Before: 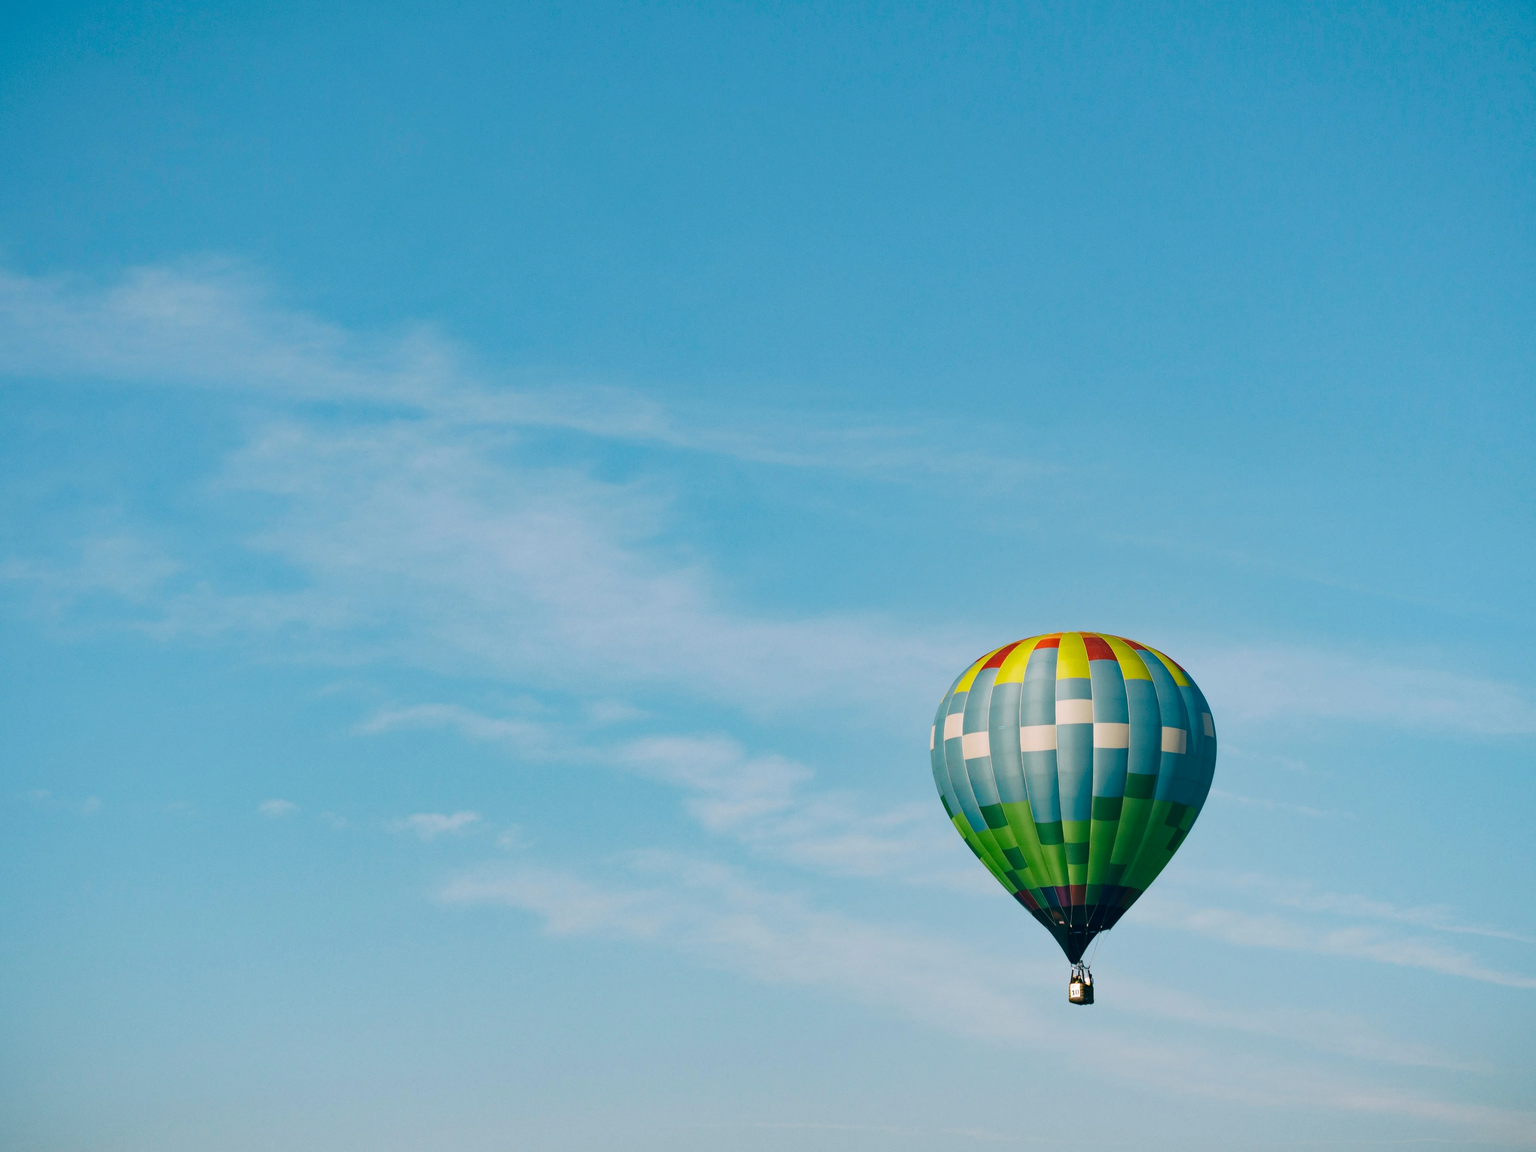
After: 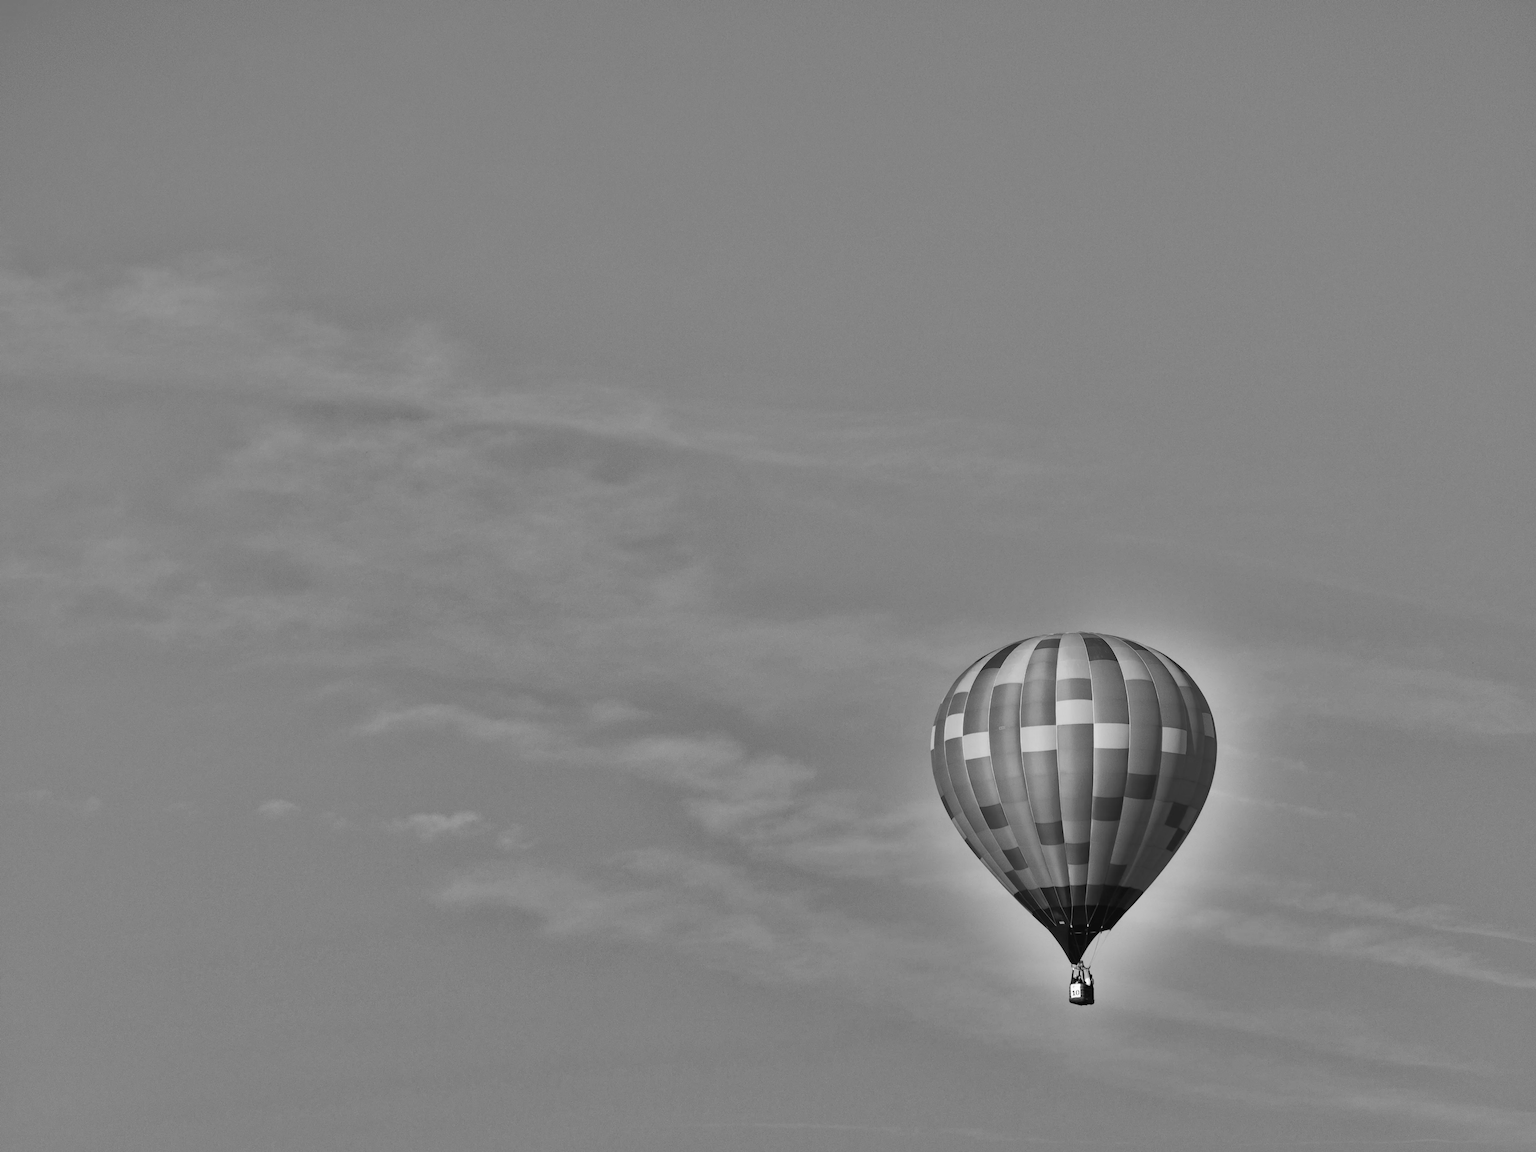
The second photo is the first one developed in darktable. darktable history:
tone equalizer: on, module defaults
shadows and highlights: shadows 20.91, highlights -82.73, soften with gaussian
monochrome: on, module defaults
